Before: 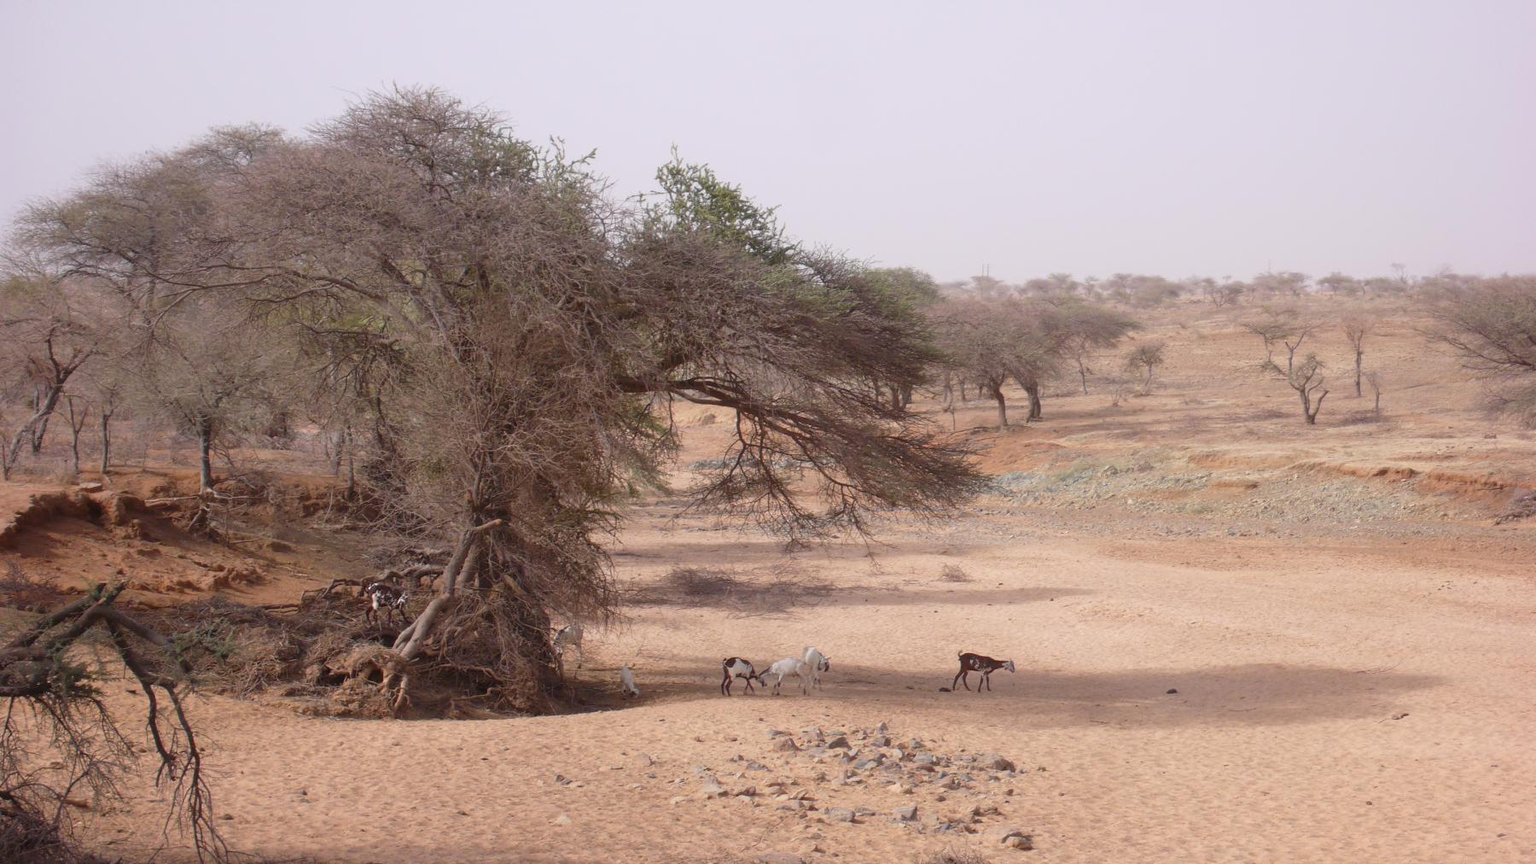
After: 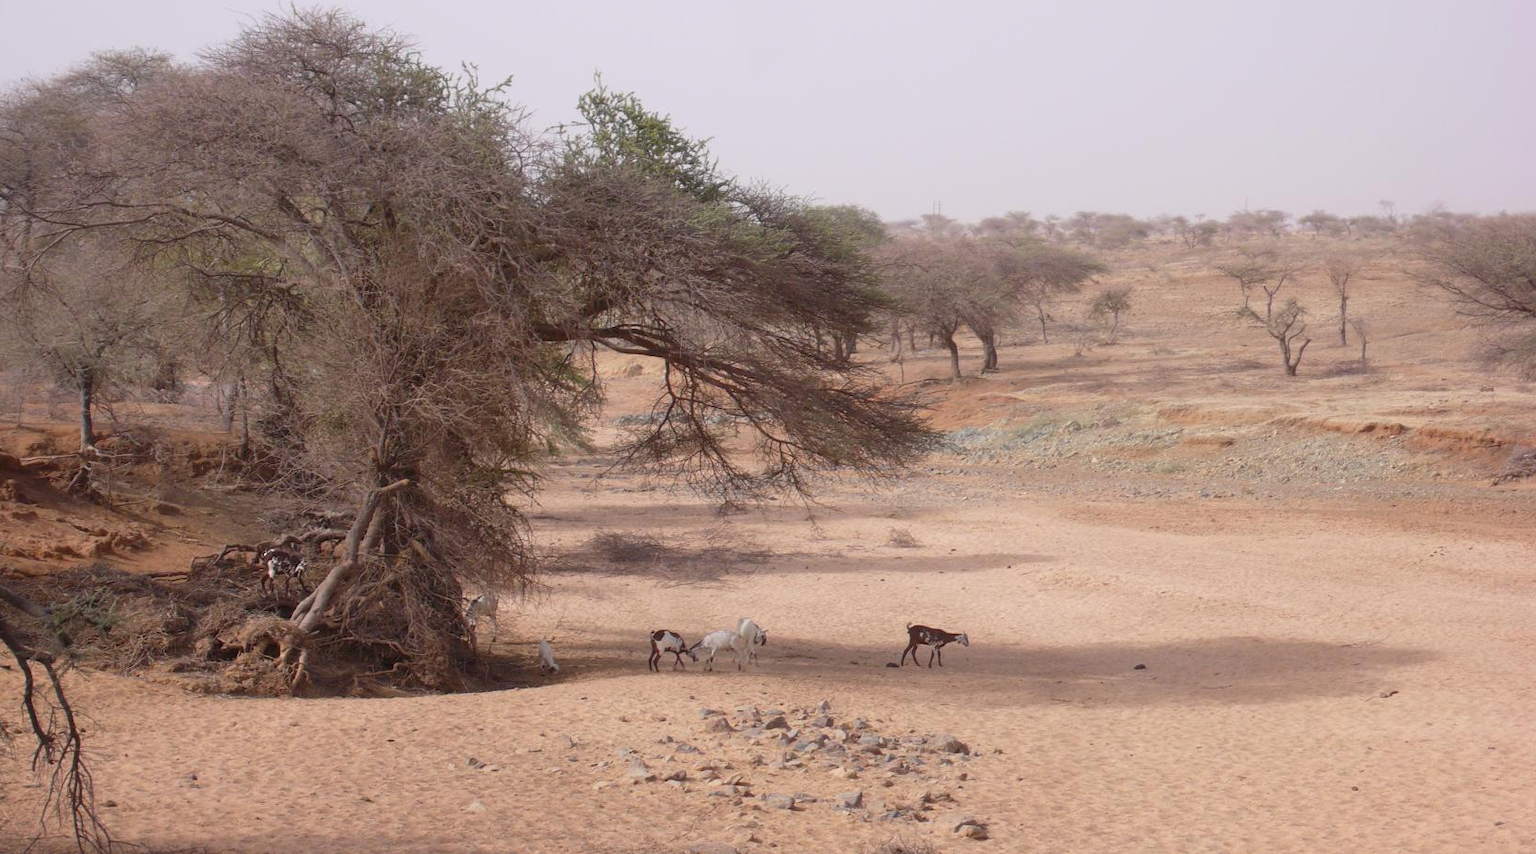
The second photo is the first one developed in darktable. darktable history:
exposure: exposure -0.064 EV, compensate highlight preservation false
crop and rotate: left 8.262%, top 9.226%
